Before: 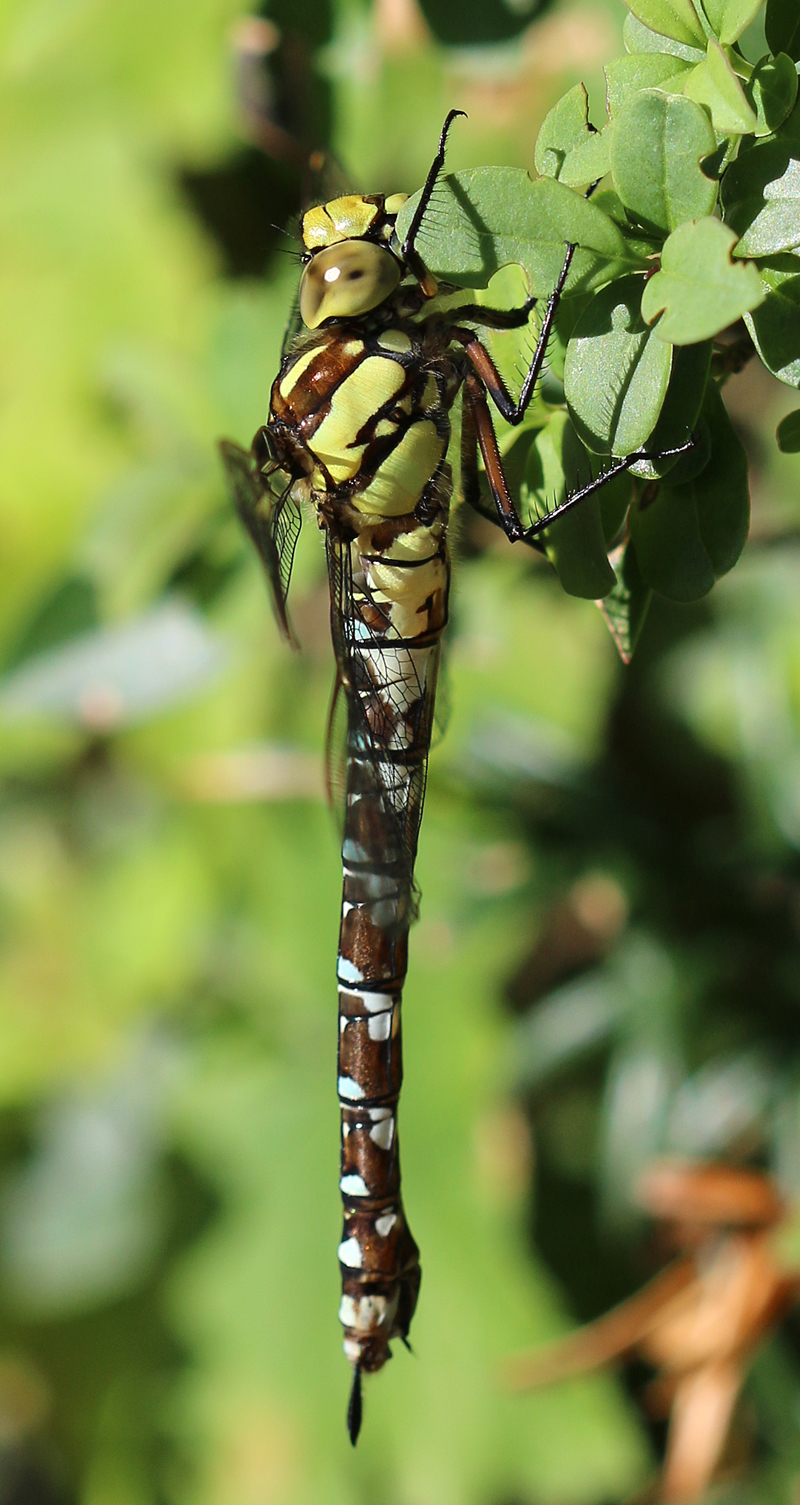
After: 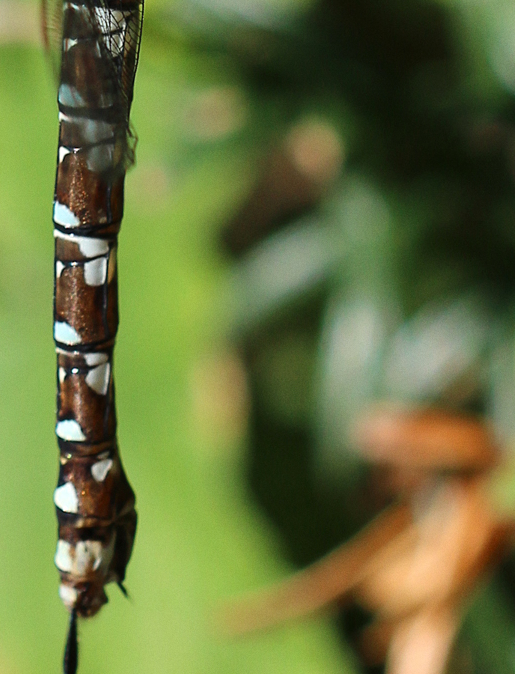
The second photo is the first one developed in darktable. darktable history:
white balance: emerald 1
grain: coarseness 0.09 ISO, strength 10%
crop and rotate: left 35.509%, top 50.238%, bottom 4.934%
